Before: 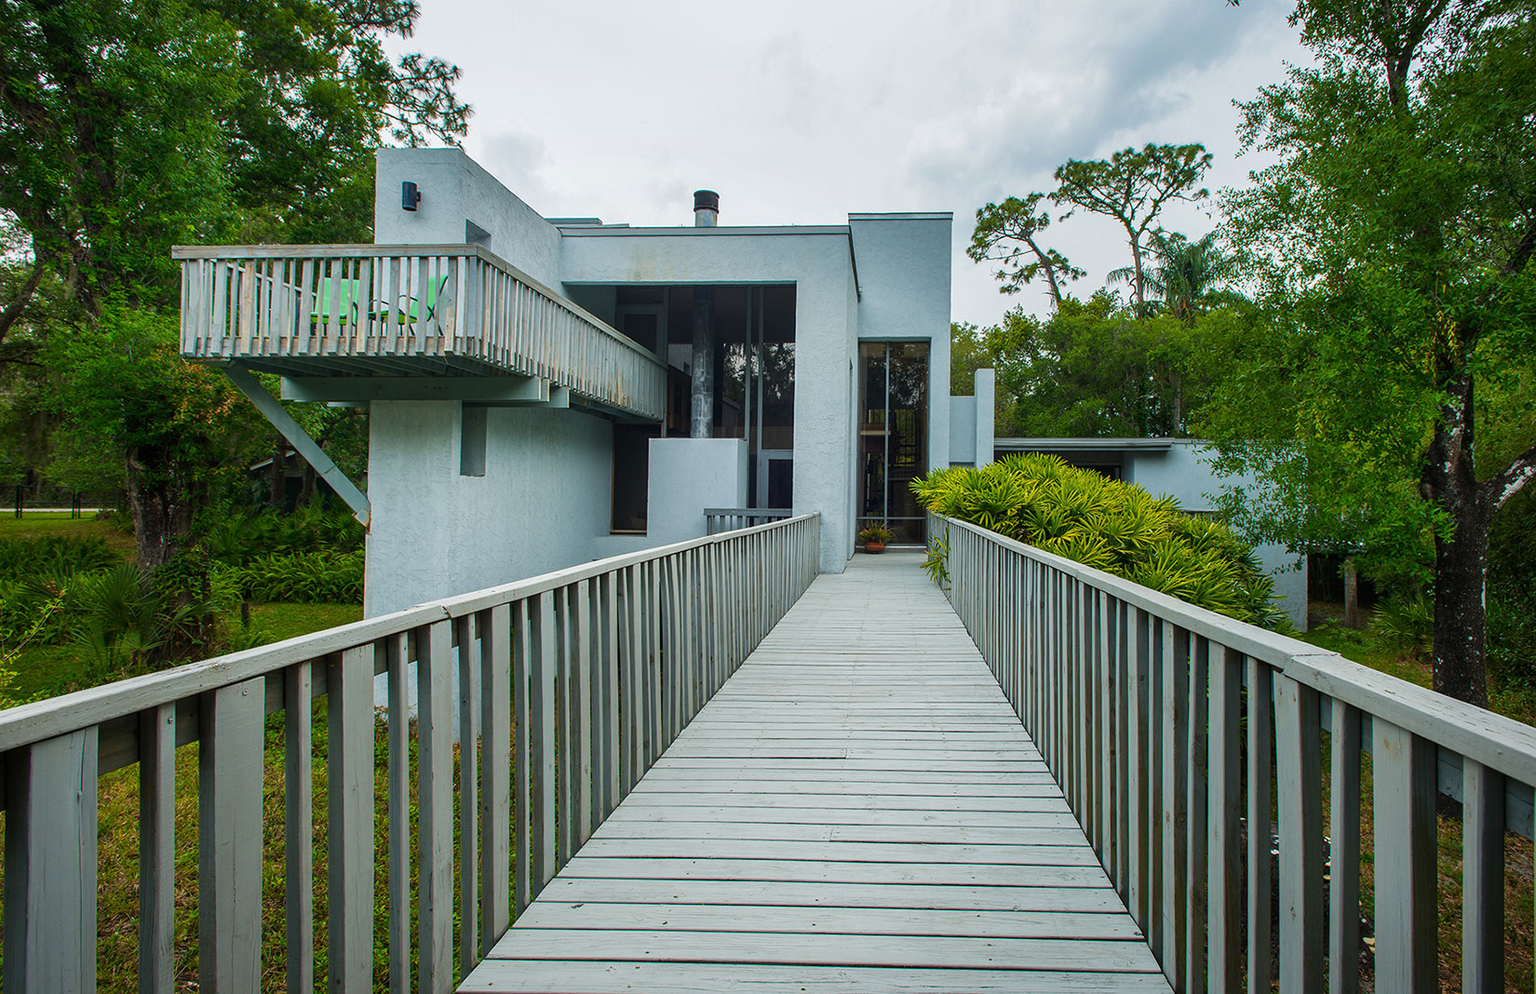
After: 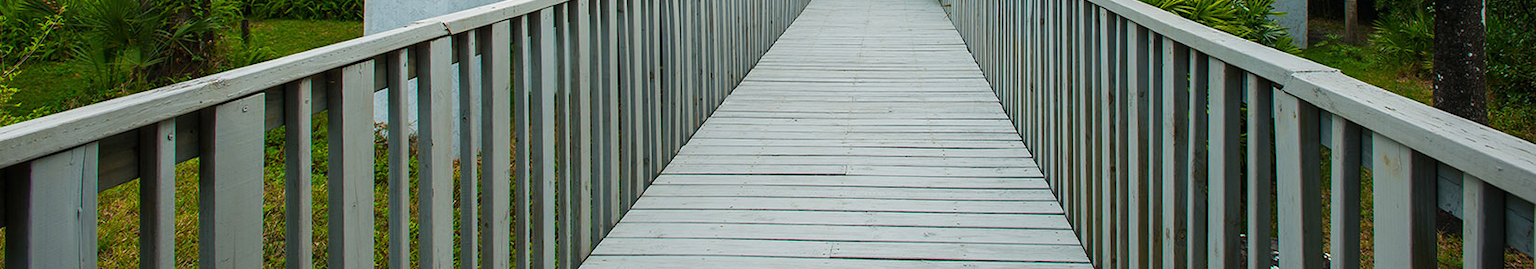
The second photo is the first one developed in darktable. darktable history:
crop and rotate: top 58.801%, bottom 14.138%
